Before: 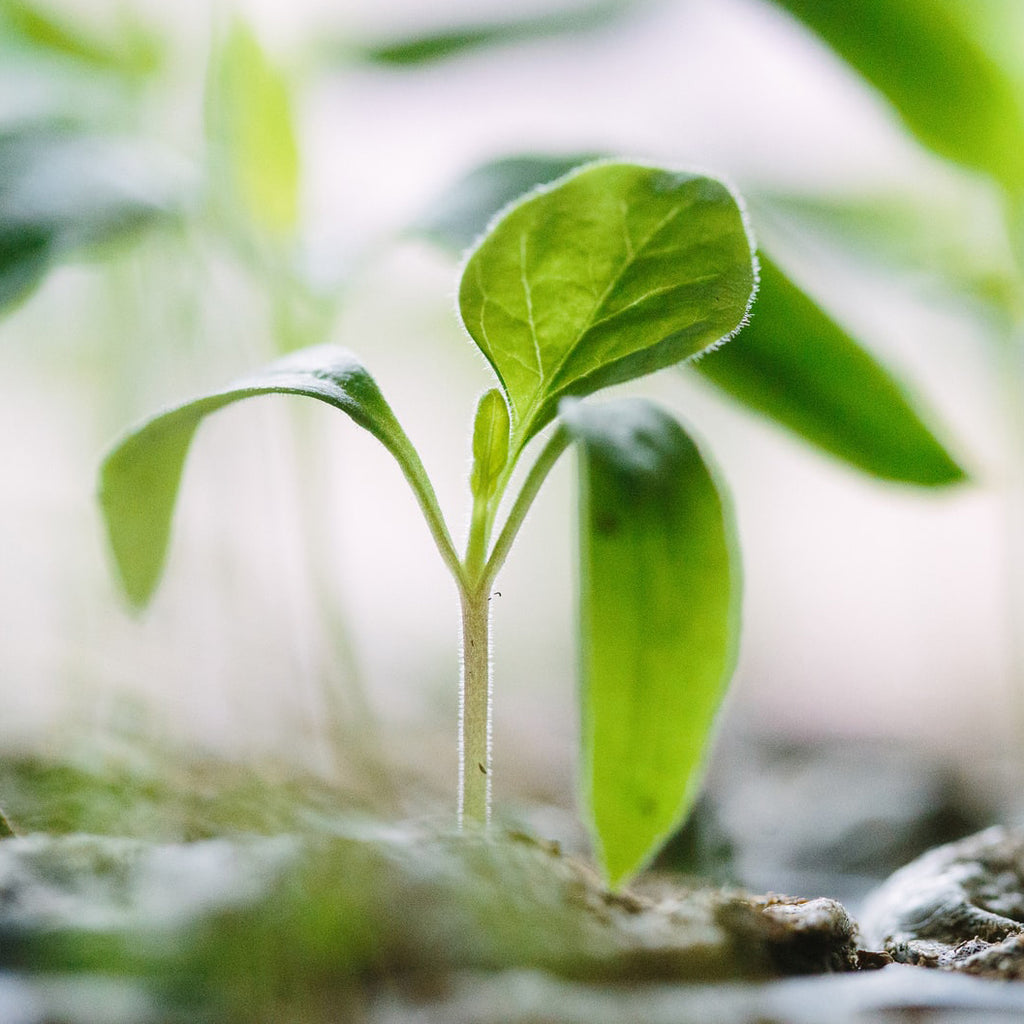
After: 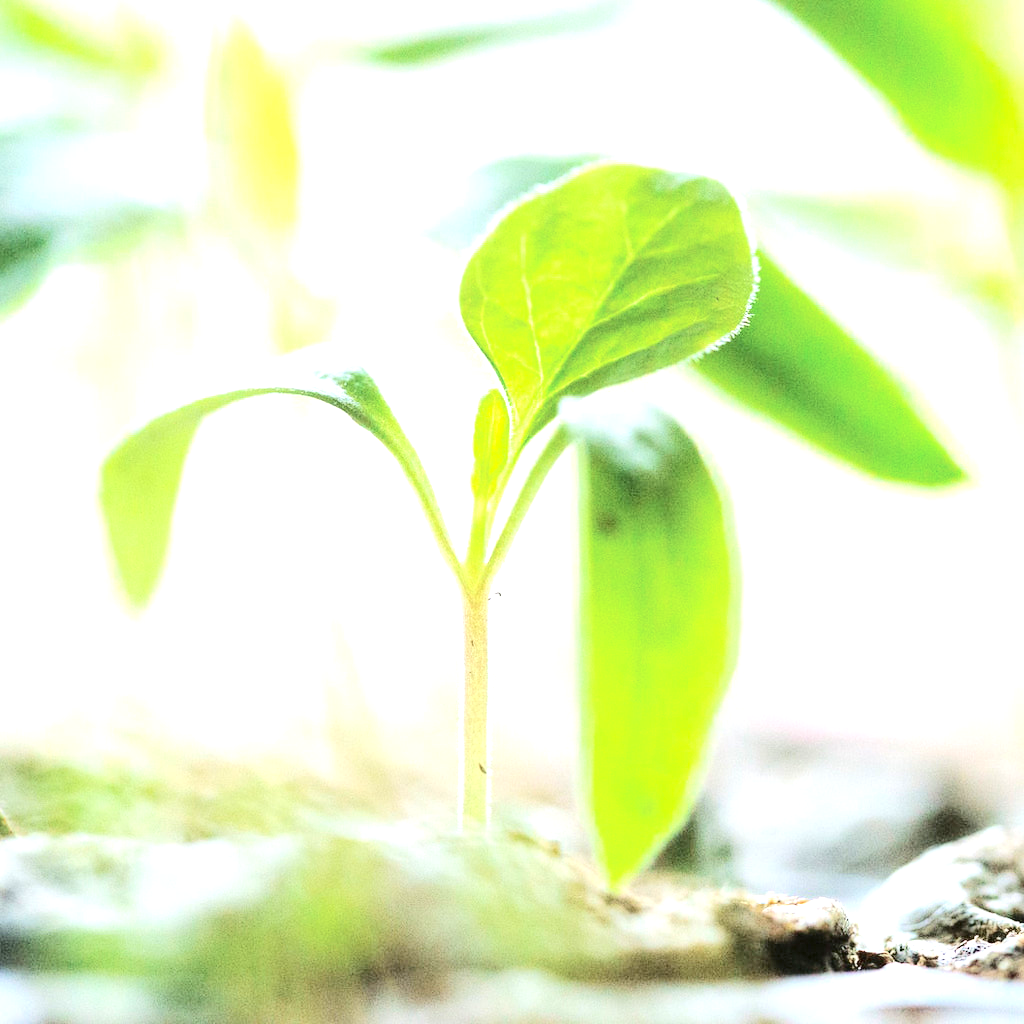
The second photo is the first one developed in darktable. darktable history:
tone curve: curves: ch0 [(0, 0) (0.004, 0) (0.133, 0.071) (0.341, 0.453) (0.839, 0.922) (1, 1)], color space Lab, independent channels, preserve colors none
exposure: black level correction 0, exposure 1.279 EV, compensate highlight preservation false
